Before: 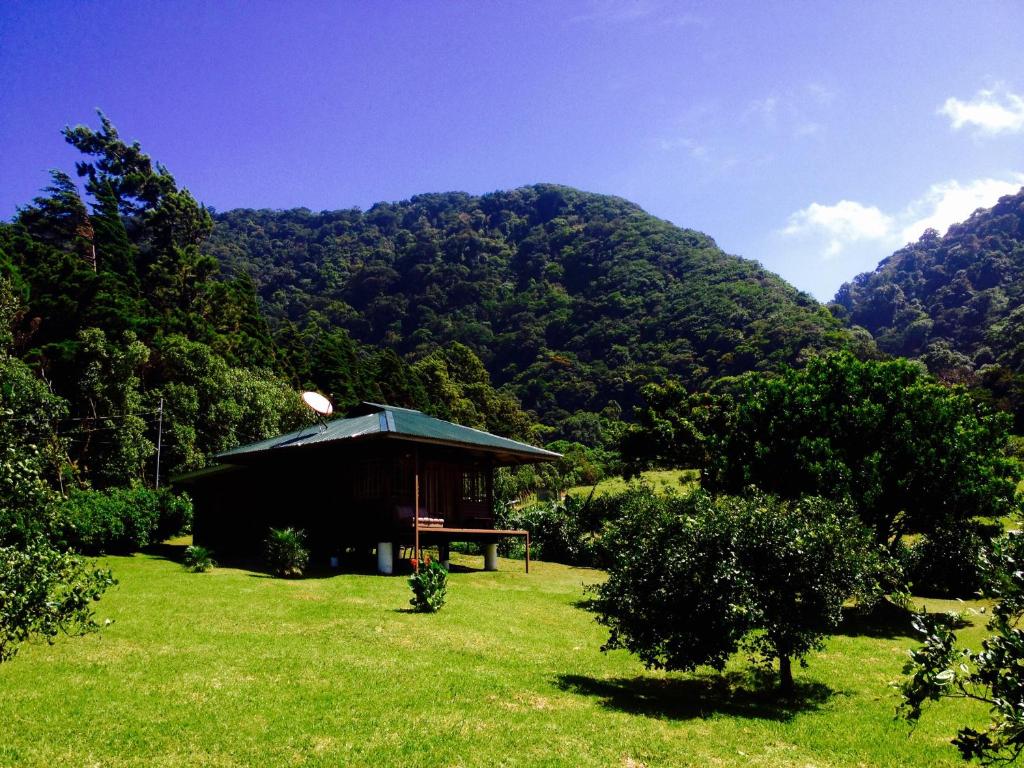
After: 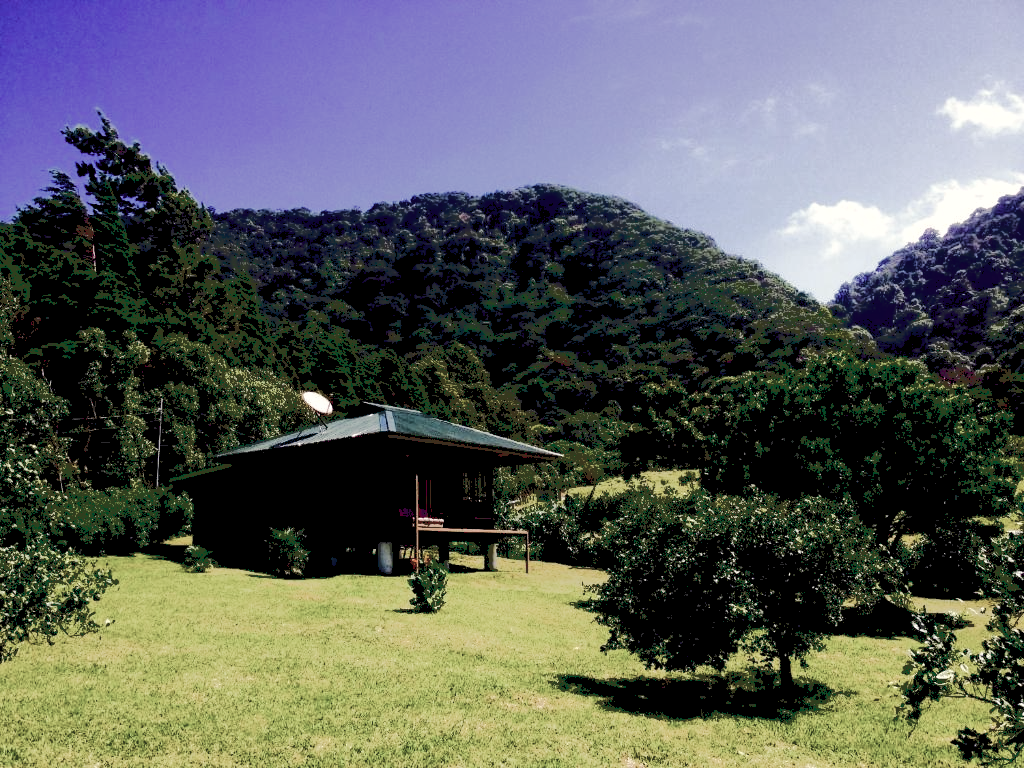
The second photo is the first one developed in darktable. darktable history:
base curve: curves: ch0 [(0.065, 0.026) (0.236, 0.358) (0.53, 0.546) (0.777, 0.841) (0.924, 0.992)], preserve colors average RGB
color balance rgb: shadows lift › chroma 3%, shadows lift › hue 280.8°, power › hue 330°, highlights gain › chroma 3%, highlights gain › hue 75.6°, global offset › luminance -1%, perceptual saturation grading › global saturation 20%, perceptual saturation grading › highlights -25%, perceptual saturation grading › shadows 50%, global vibrance 20%
color zones: curves: ch0 [(0, 0.6) (0.129, 0.508) (0.193, 0.483) (0.429, 0.5) (0.571, 0.5) (0.714, 0.5) (0.857, 0.5) (1, 0.6)]; ch1 [(0, 0.481) (0.112, 0.245) (0.213, 0.223) (0.429, 0.233) (0.571, 0.231) (0.683, 0.242) (0.857, 0.296) (1, 0.481)]
